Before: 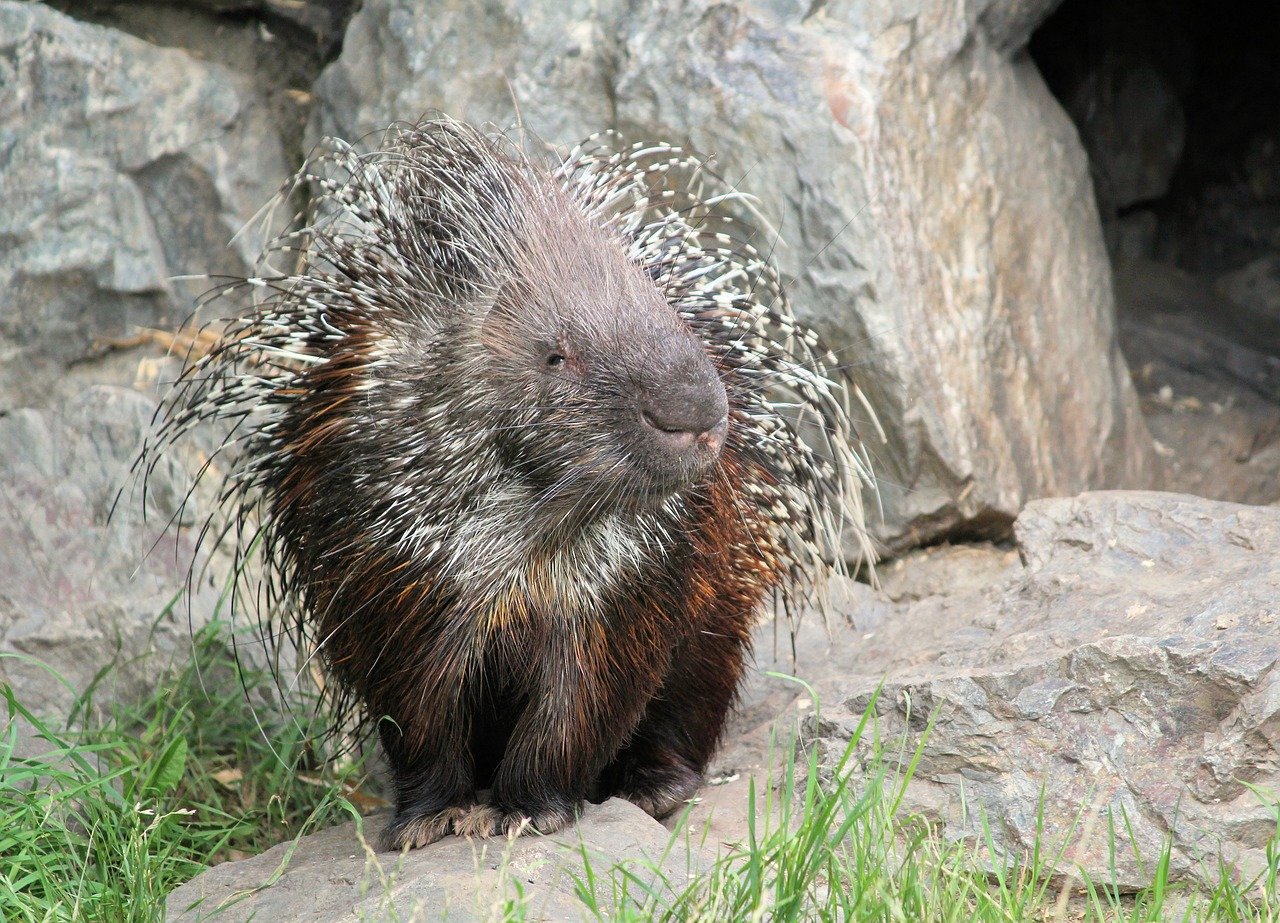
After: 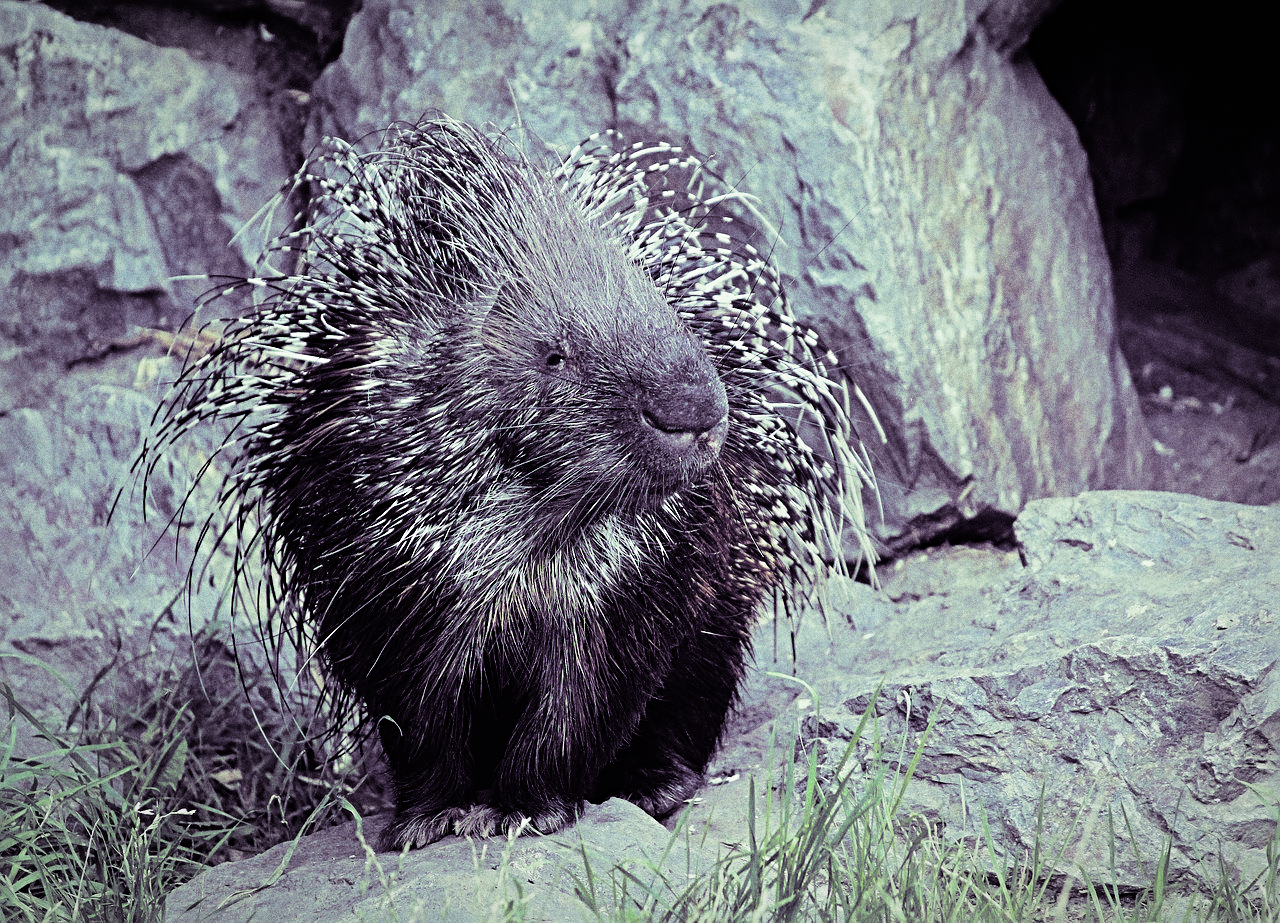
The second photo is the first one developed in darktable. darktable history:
tone curve: curves: ch0 [(0, 0) (0.003, 0.003) (0.011, 0.005) (0.025, 0.008) (0.044, 0.012) (0.069, 0.02) (0.1, 0.031) (0.136, 0.047) (0.177, 0.088) (0.224, 0.141) (0.277, 0.222) (0.335, 0.32) (0.399, 0.422) (0.468, 0.523) (0.543, 0.623) (0.623, 0.716) (0.709, 0.796) (0.801, 0.878) (0.898, 0.957) (1, 1)], preserve colors none
sharpen: radius 4.883
color balance: mode lift, gamma, gain (sRGB), lift [0.997, 0.979, 1.021, 1.011], gamma [1, 1.084, 0.916, 0.998], gain [1, 0.87, 1.13, 1.101], contrast 4.55%, contrast fulcrum 38.24%, output saturation 104.09%
split-toning: shadows › hue 266.4°, shadows › saturation 0.4, highlights › hue 61.2°, highlights › saturation 0.3, compress 0%
vignetting: fall-off radius 100%, width/height ratio 1.337
white balance: emerald 1
exposure: black level correction 0, exposure -0.721 EV, compensate highlight preservation false
grain: coarseness 0.09 ISO, strength 40%
